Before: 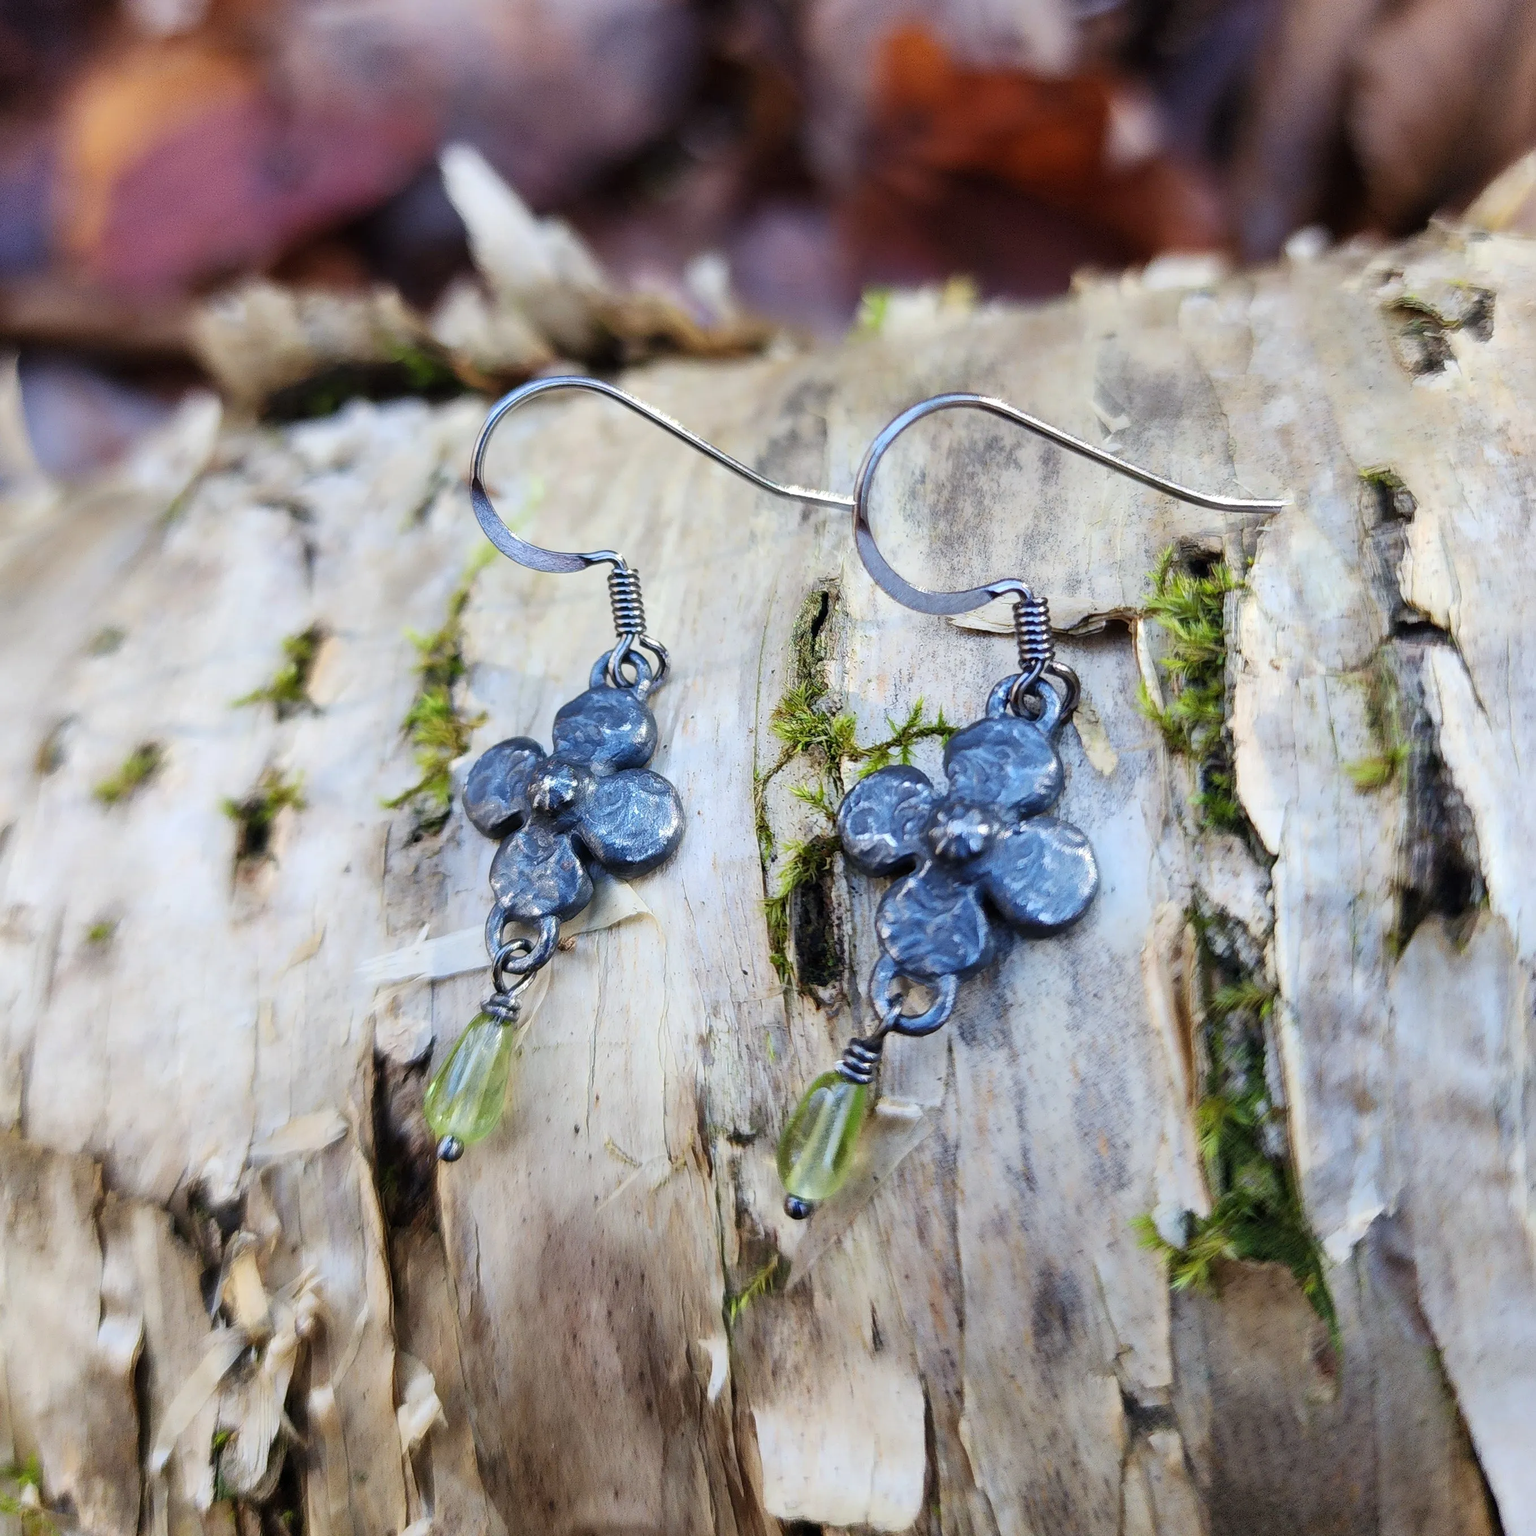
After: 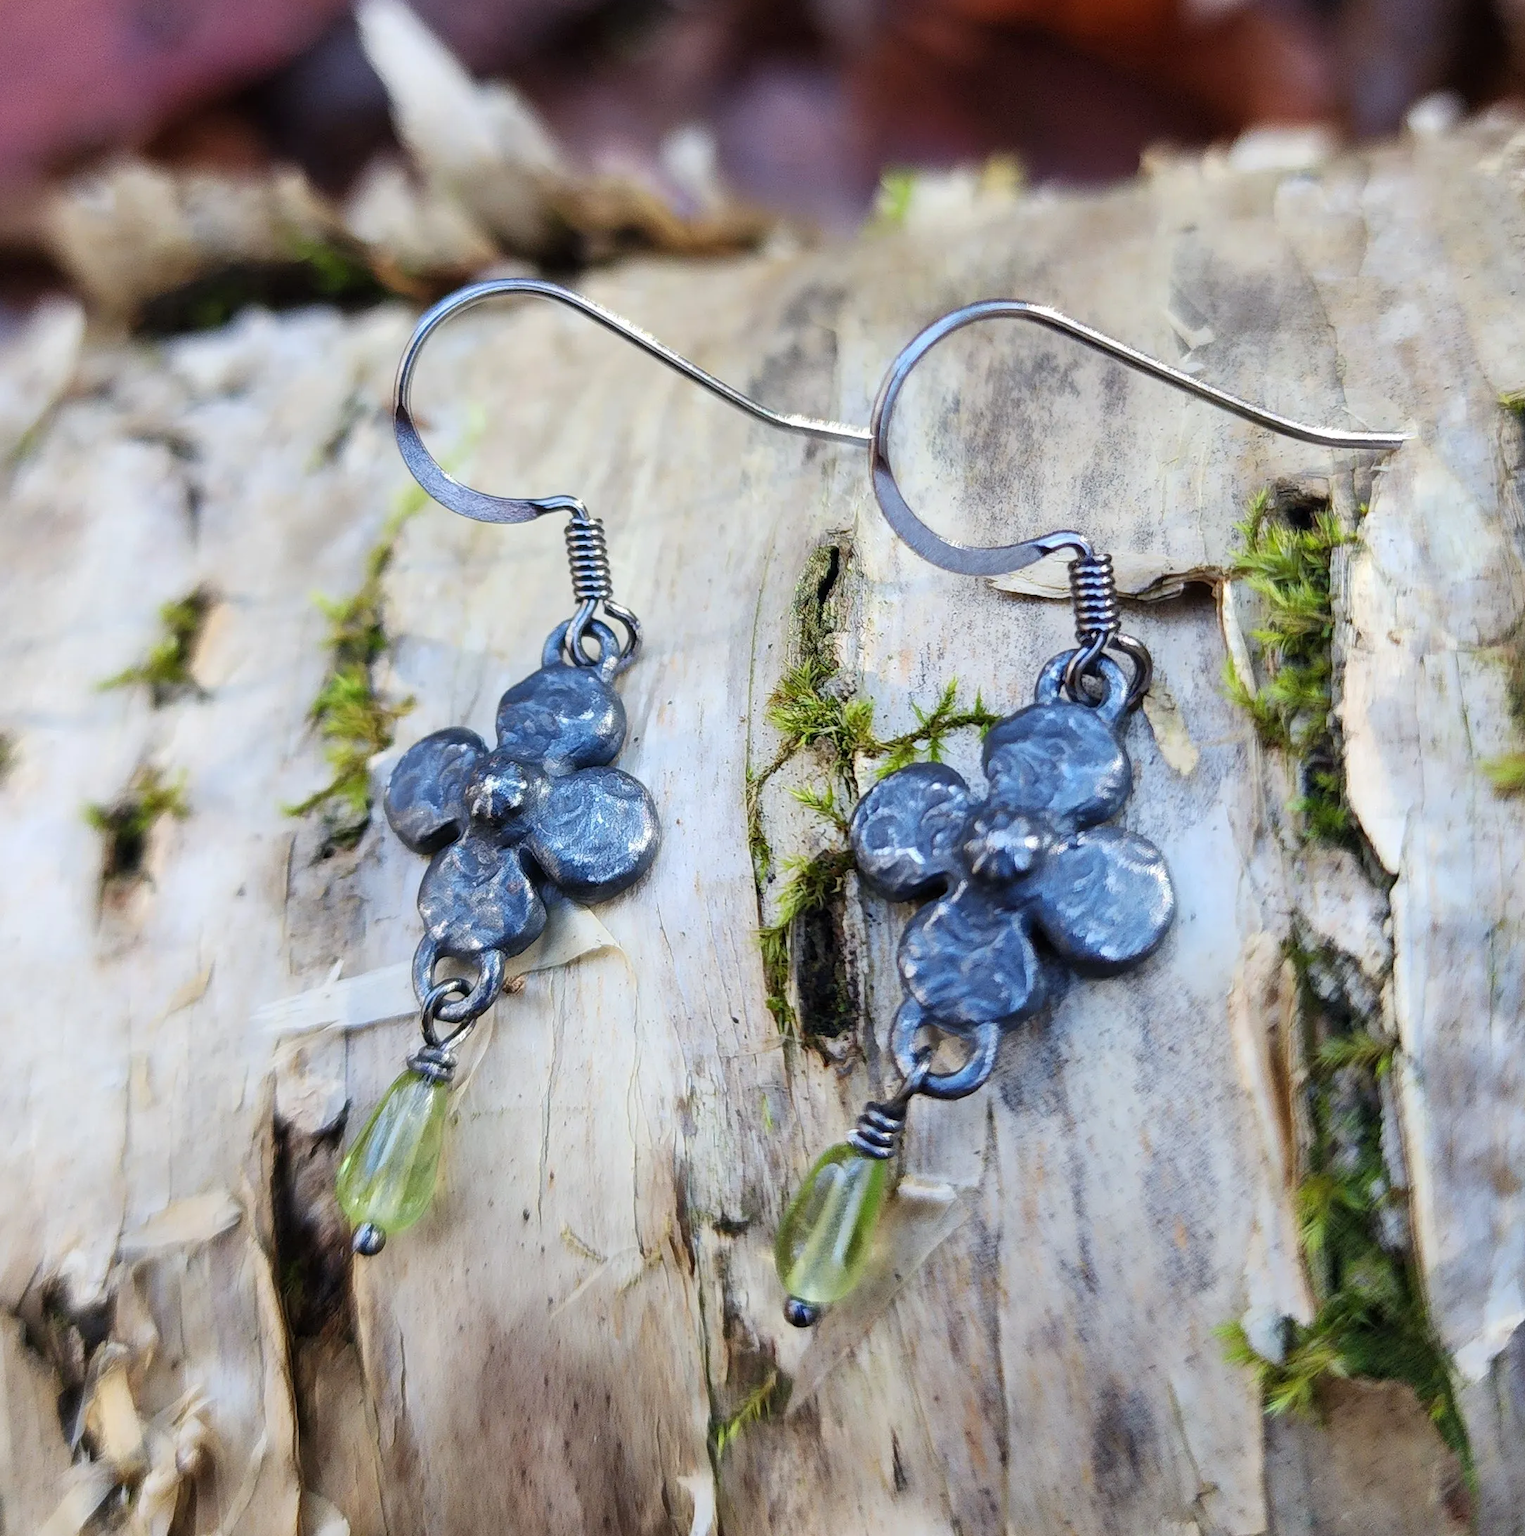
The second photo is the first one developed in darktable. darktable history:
crop and rotate: left 10.041%, top 9.923%, right 10.075%, bottom 9.627%
